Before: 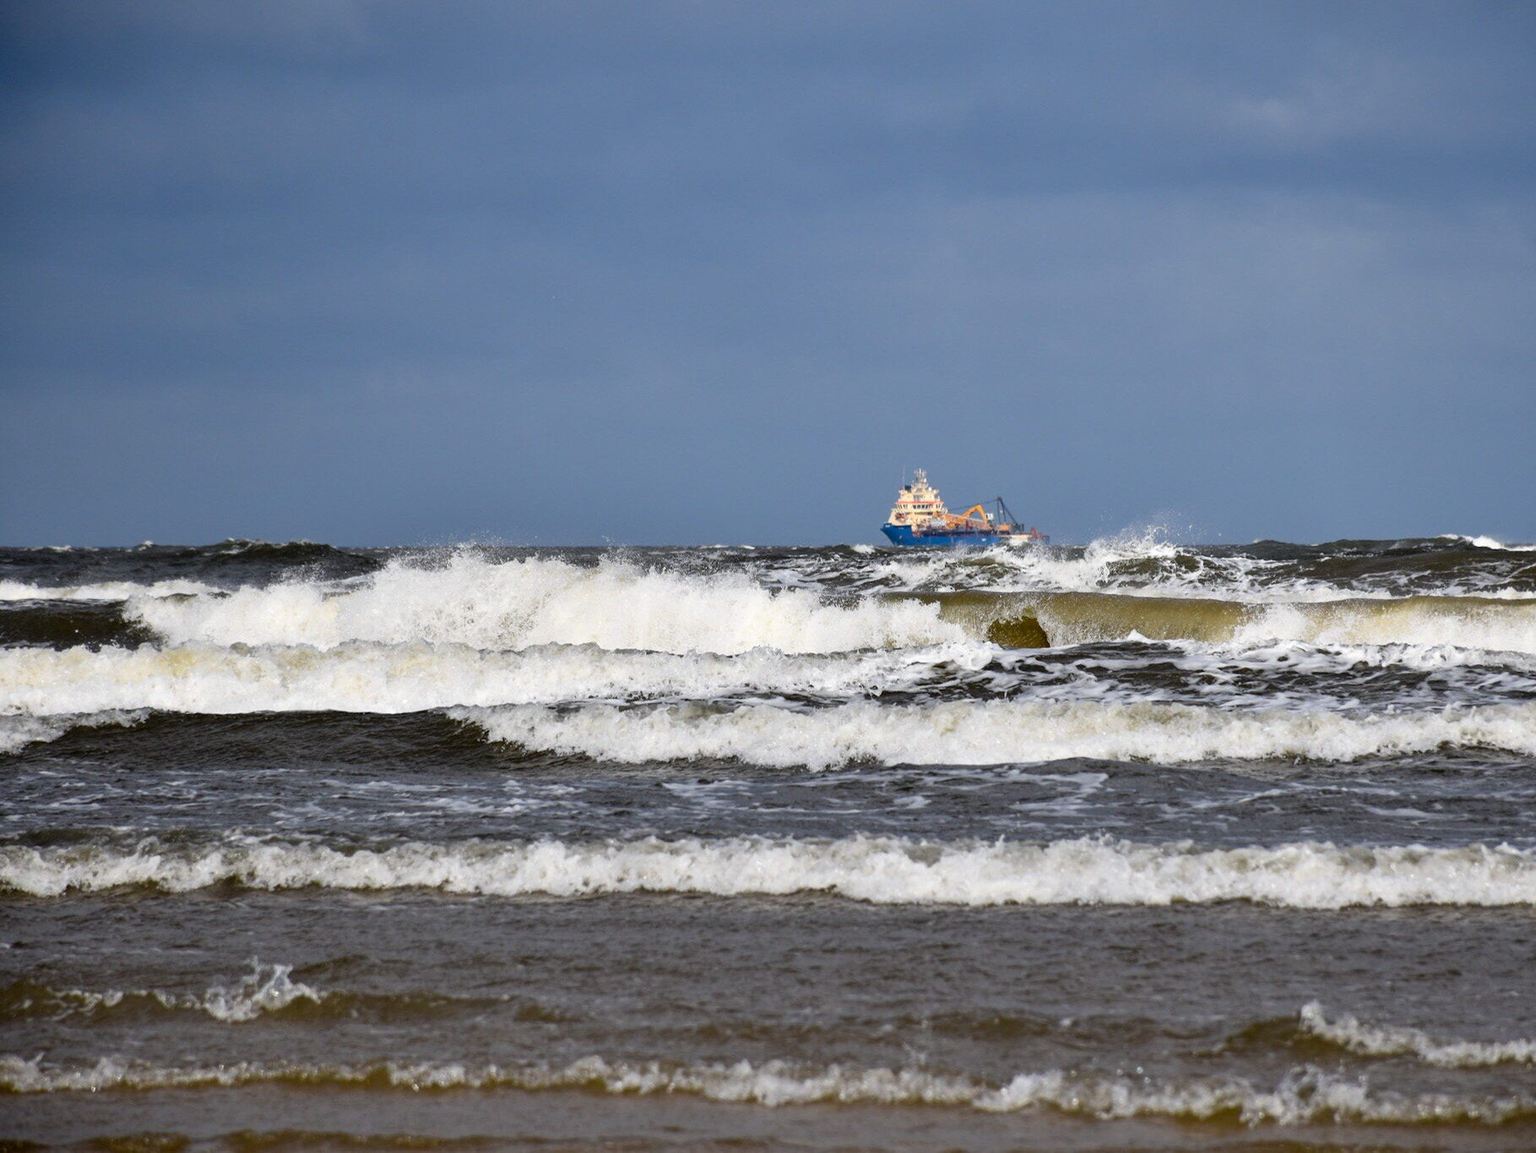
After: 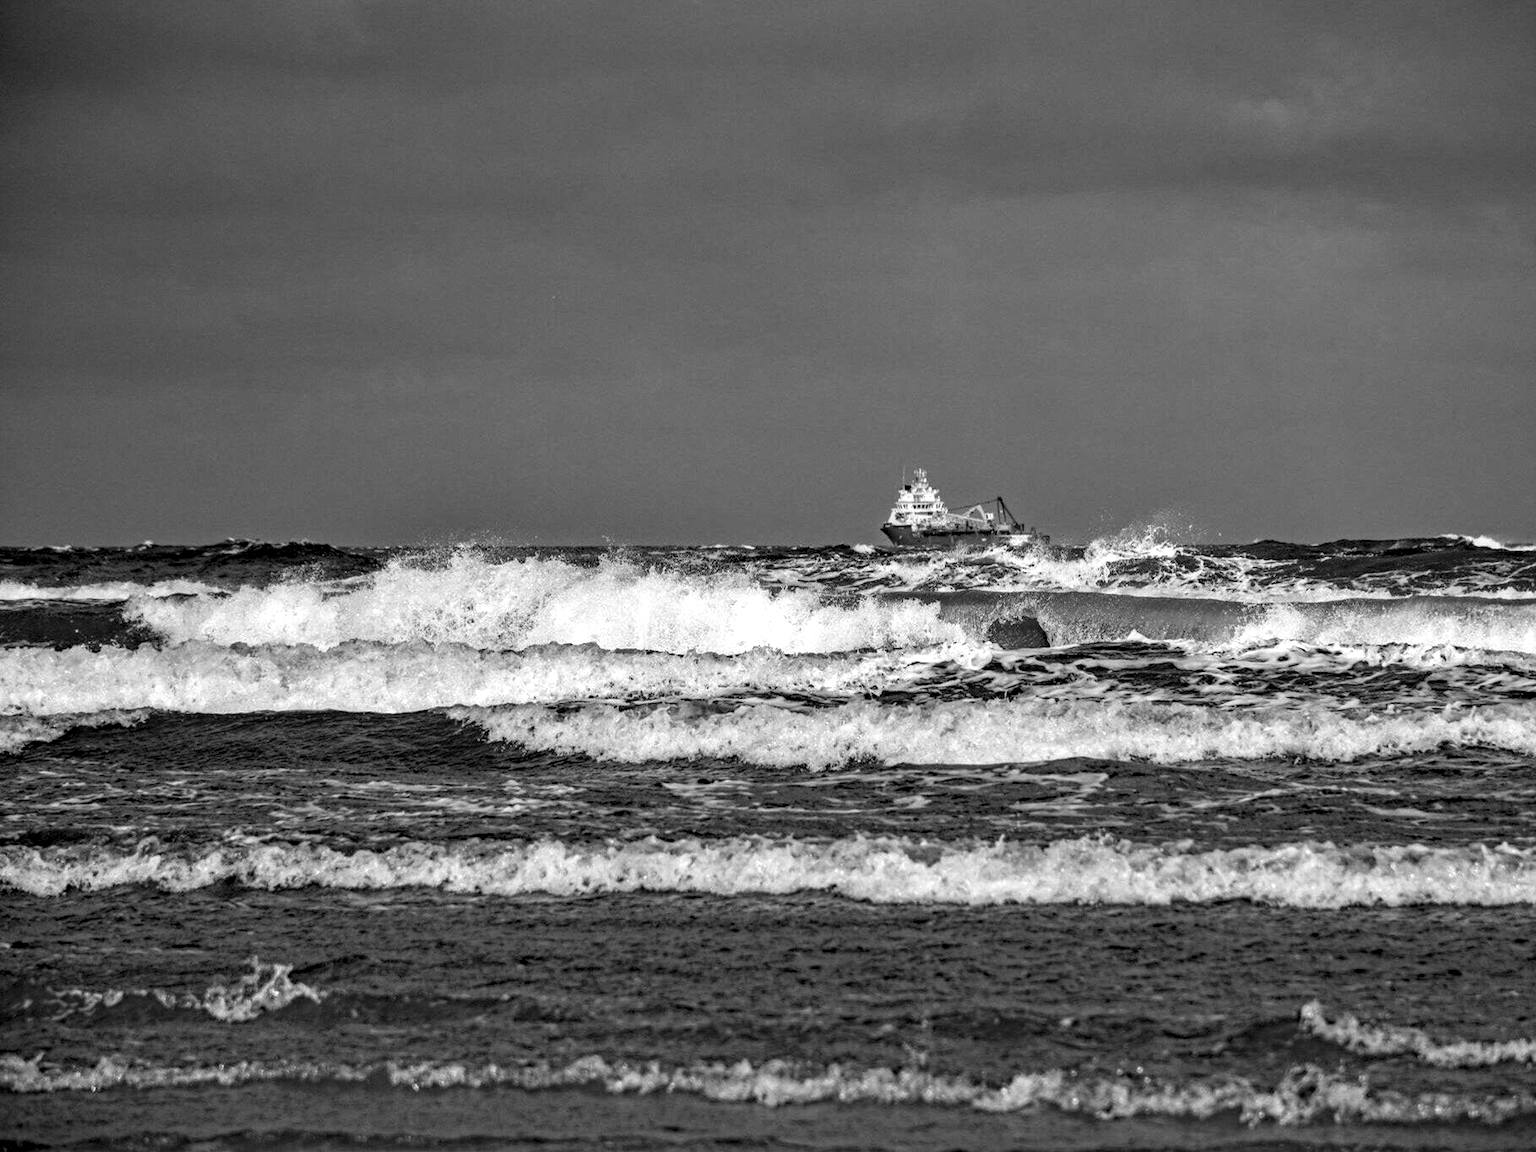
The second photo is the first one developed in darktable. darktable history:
monochrome: on, module defaults
haze removal: strength 0.53, distance 0.925, compatibility mode true, adaptive false
color contrast: green-magenta contrast 1.69, blue-yellow contrast 1.49
contrast brightness saturation: contrast -0.02, brightness -0.01, saturation 0.03
local contrast: highlights 20%, detail 150%
